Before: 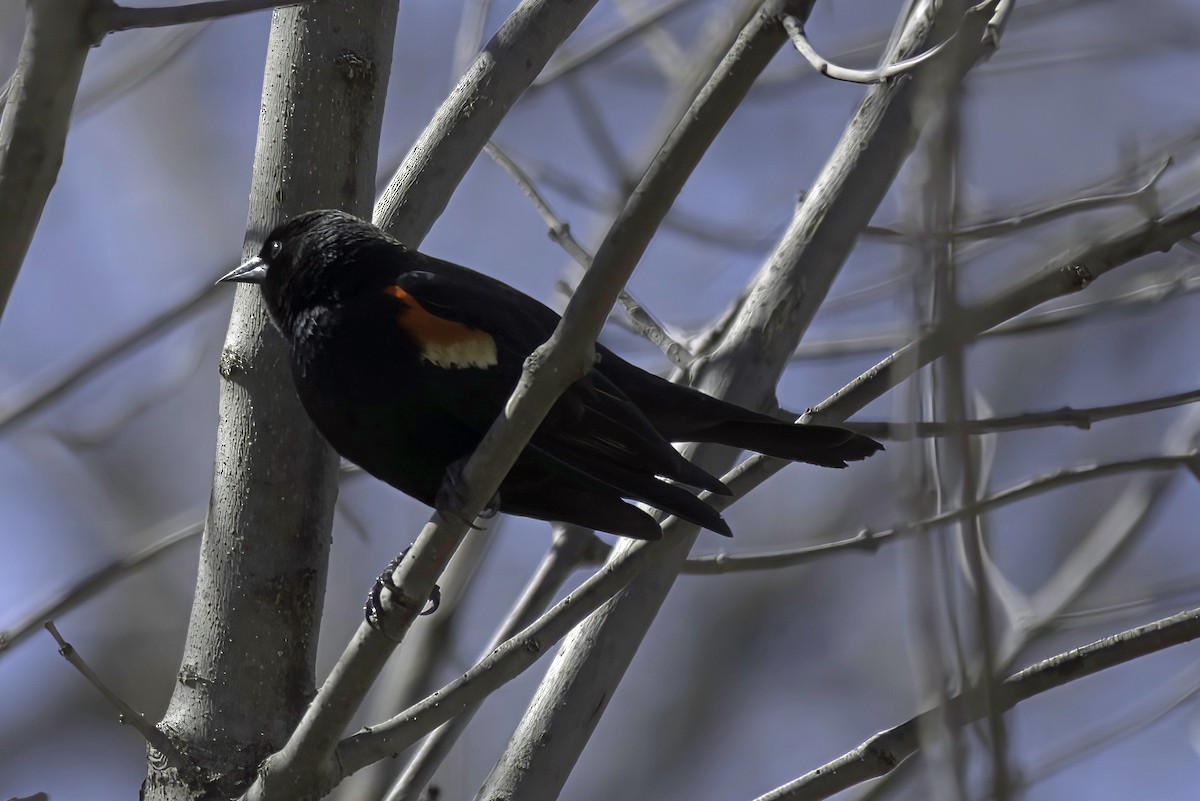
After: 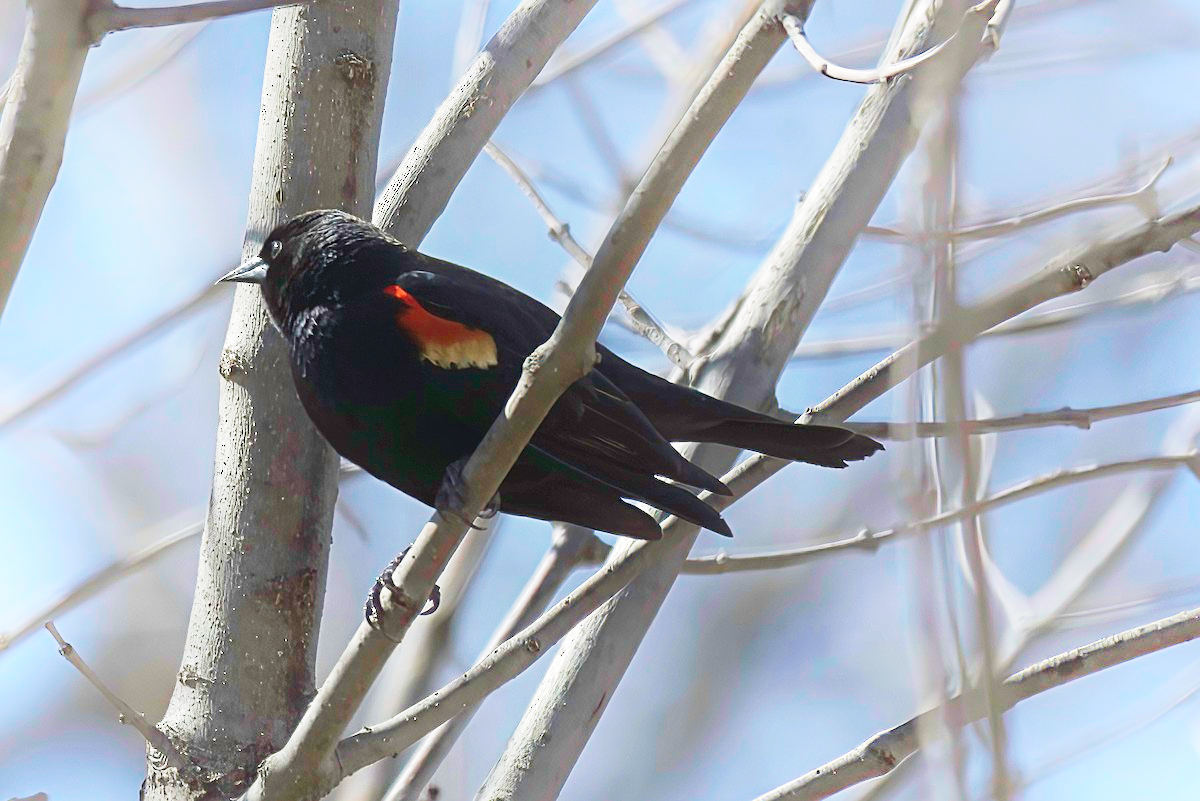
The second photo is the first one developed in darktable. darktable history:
sharpen: radius 2.136, amount 0.385, threshold 0.235
shadows and highlights: shadows -89.86, highlights 88.13, soften with gaussian
exposure: black level correction -0.005, exposure 0.613 EV, compensate highlight preservation false
velvia: strength 26.93%
base curve: curves: ch0 [(0, 0) (0.088, 0.125) (0.176, 0.251) (0.354, 0.501) (0.613, 0.749) (1, 0.877)], preserve colors none
